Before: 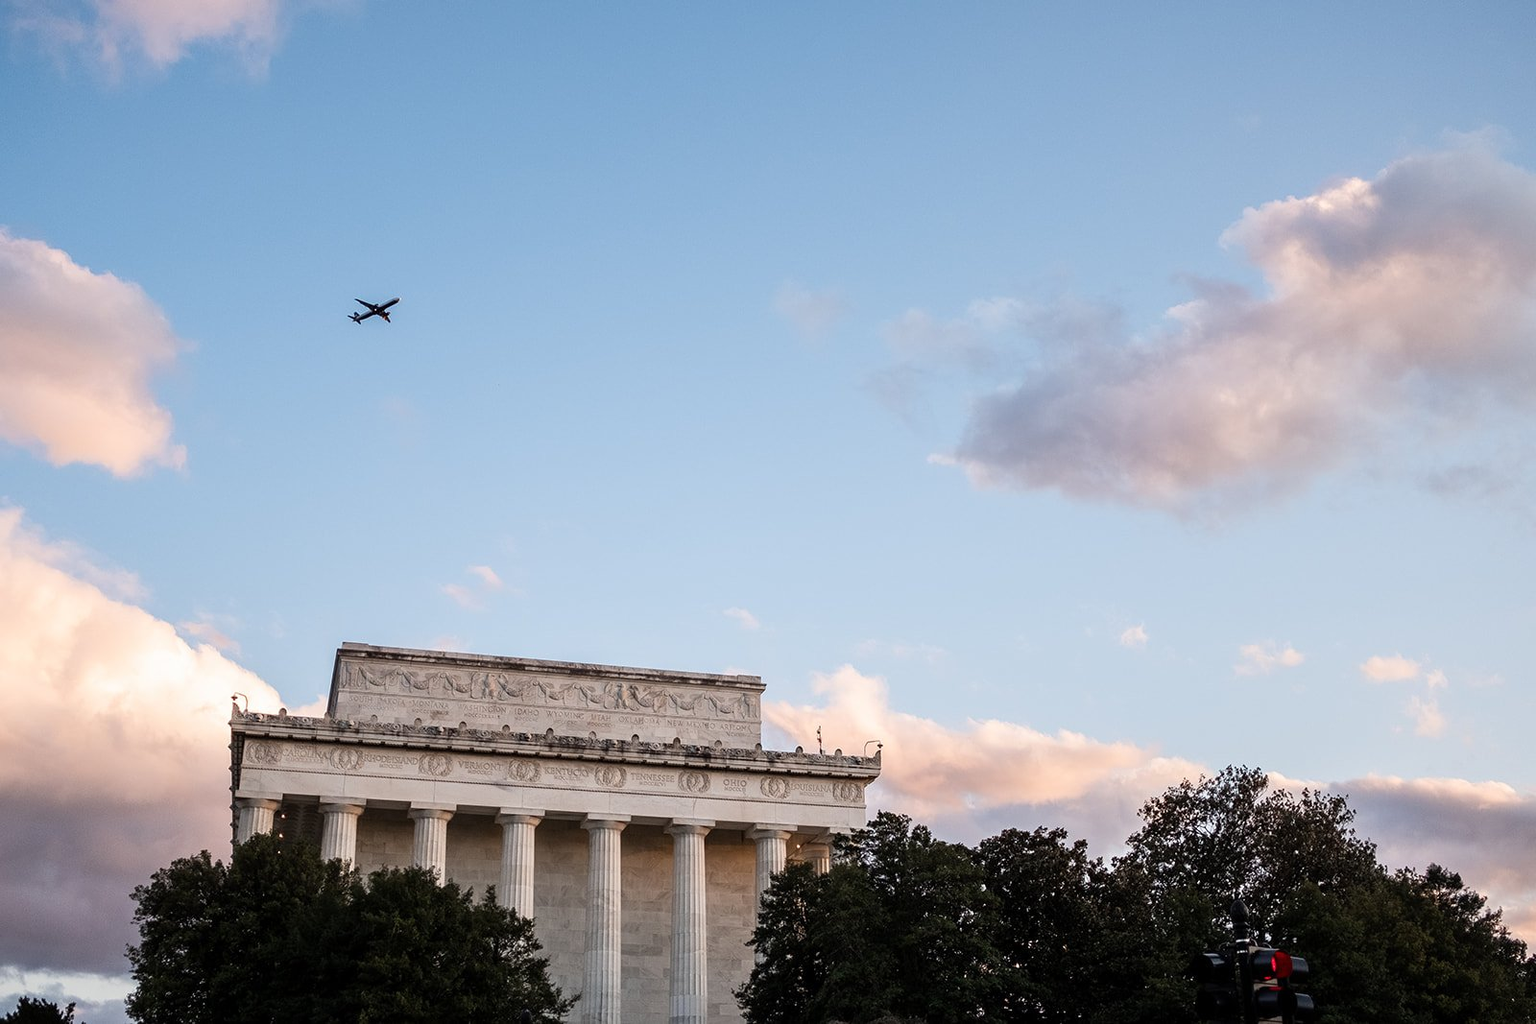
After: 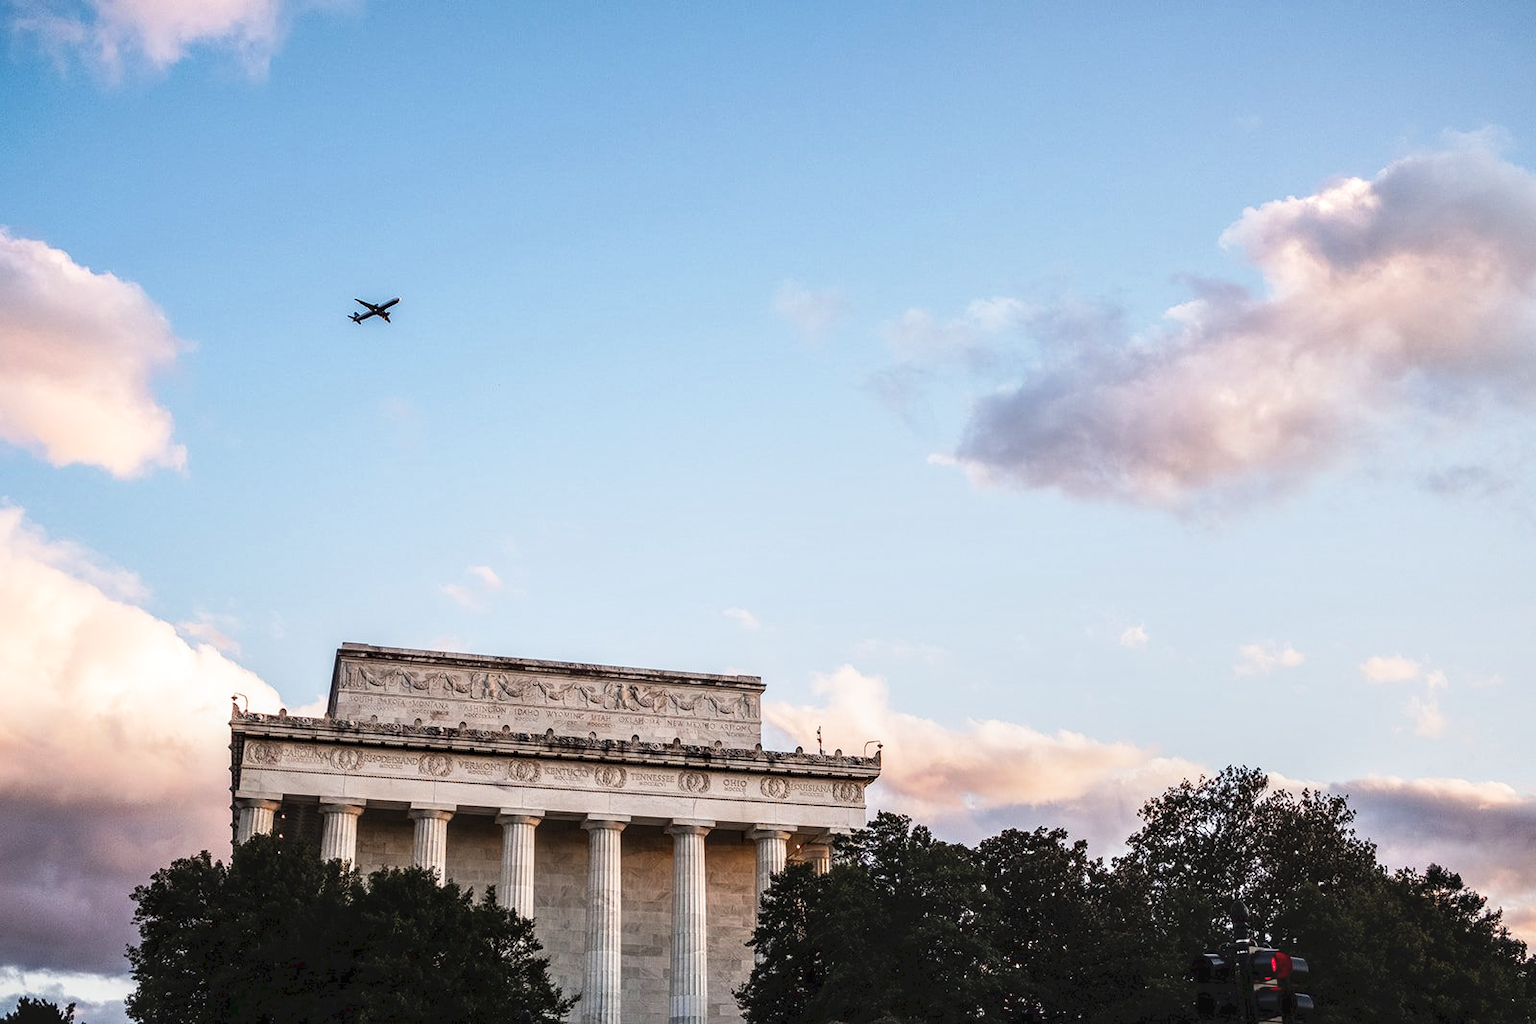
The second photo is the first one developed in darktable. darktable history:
tone curve: curves: ch0 [(0, 0) (0.003, 0.036) (0.011, 0.04) (0.025, 0.042) (0.044, 0.052) (0.069, 0.066) (0.1, 0.085) (0.136, 0.106) (0.177, 0.144) (0.224, 0.188) (0.277, 0.241) (0.335, 0.307) (0.399, 0.382) (0.468, 0.466) (0.543, 0.56) (0.623, 0.672) (0.709, 0.772) (0.801, 0.876) (0.898, 0.949) (1, 1)], preserve colors none
local contrast: detail 130%
